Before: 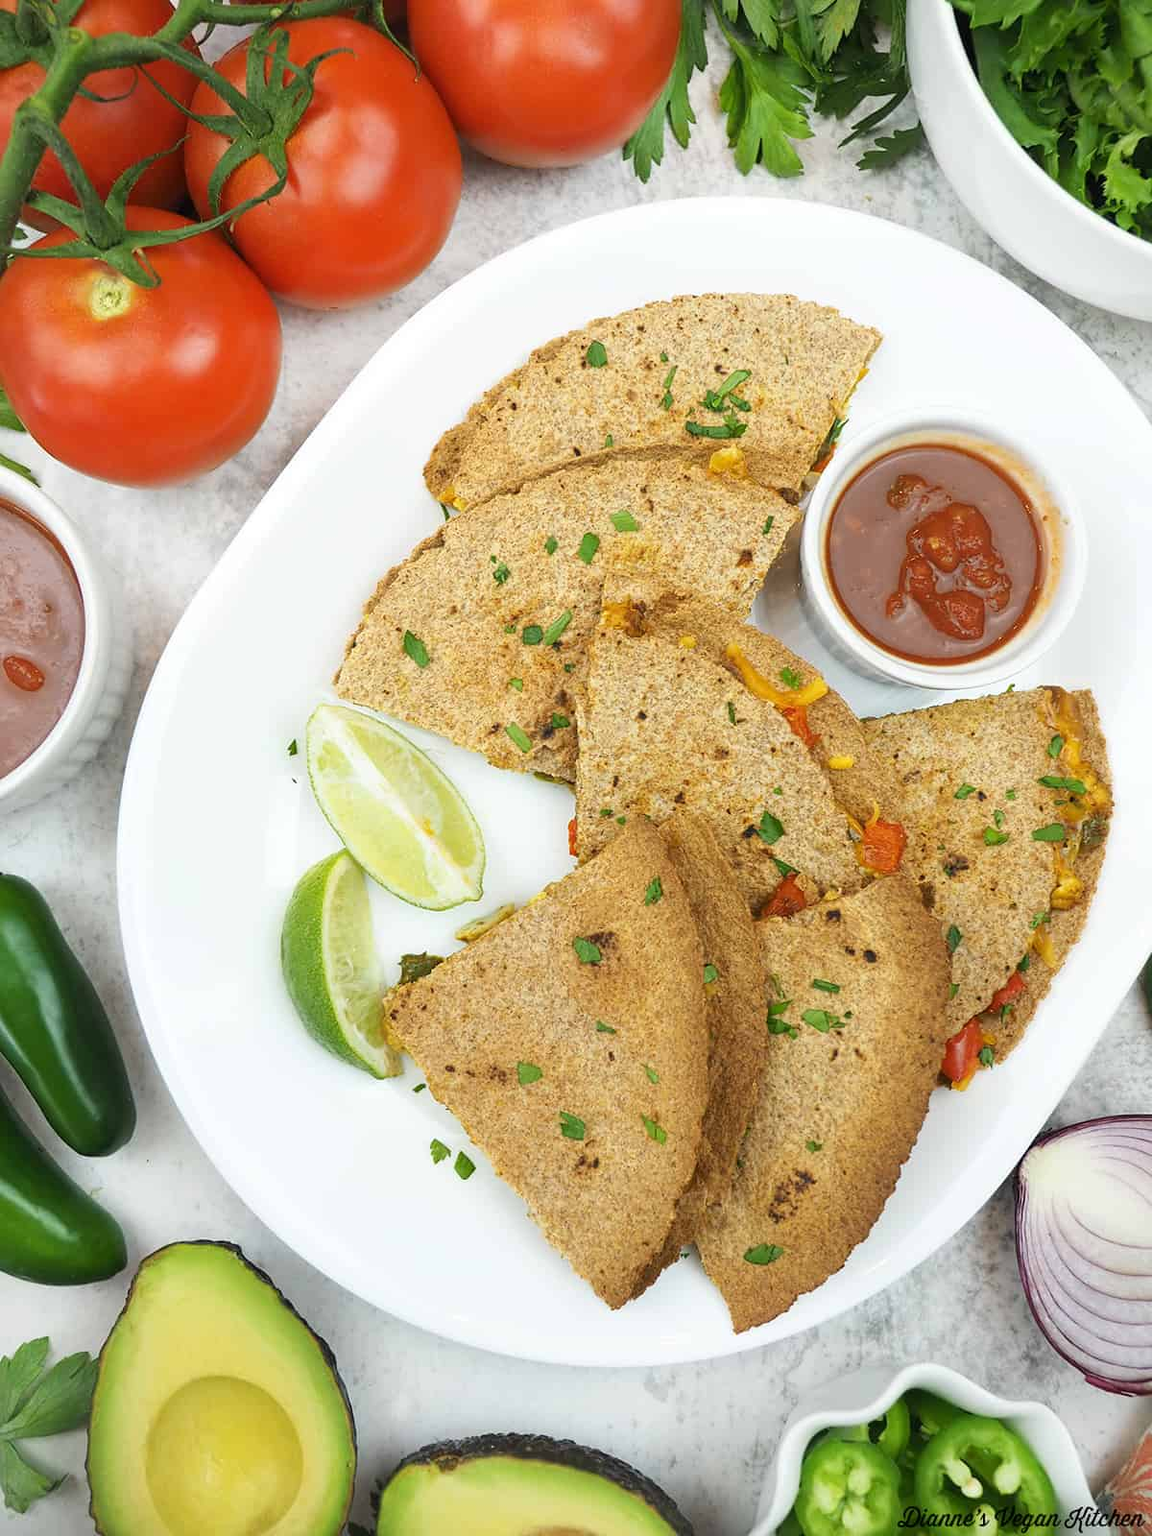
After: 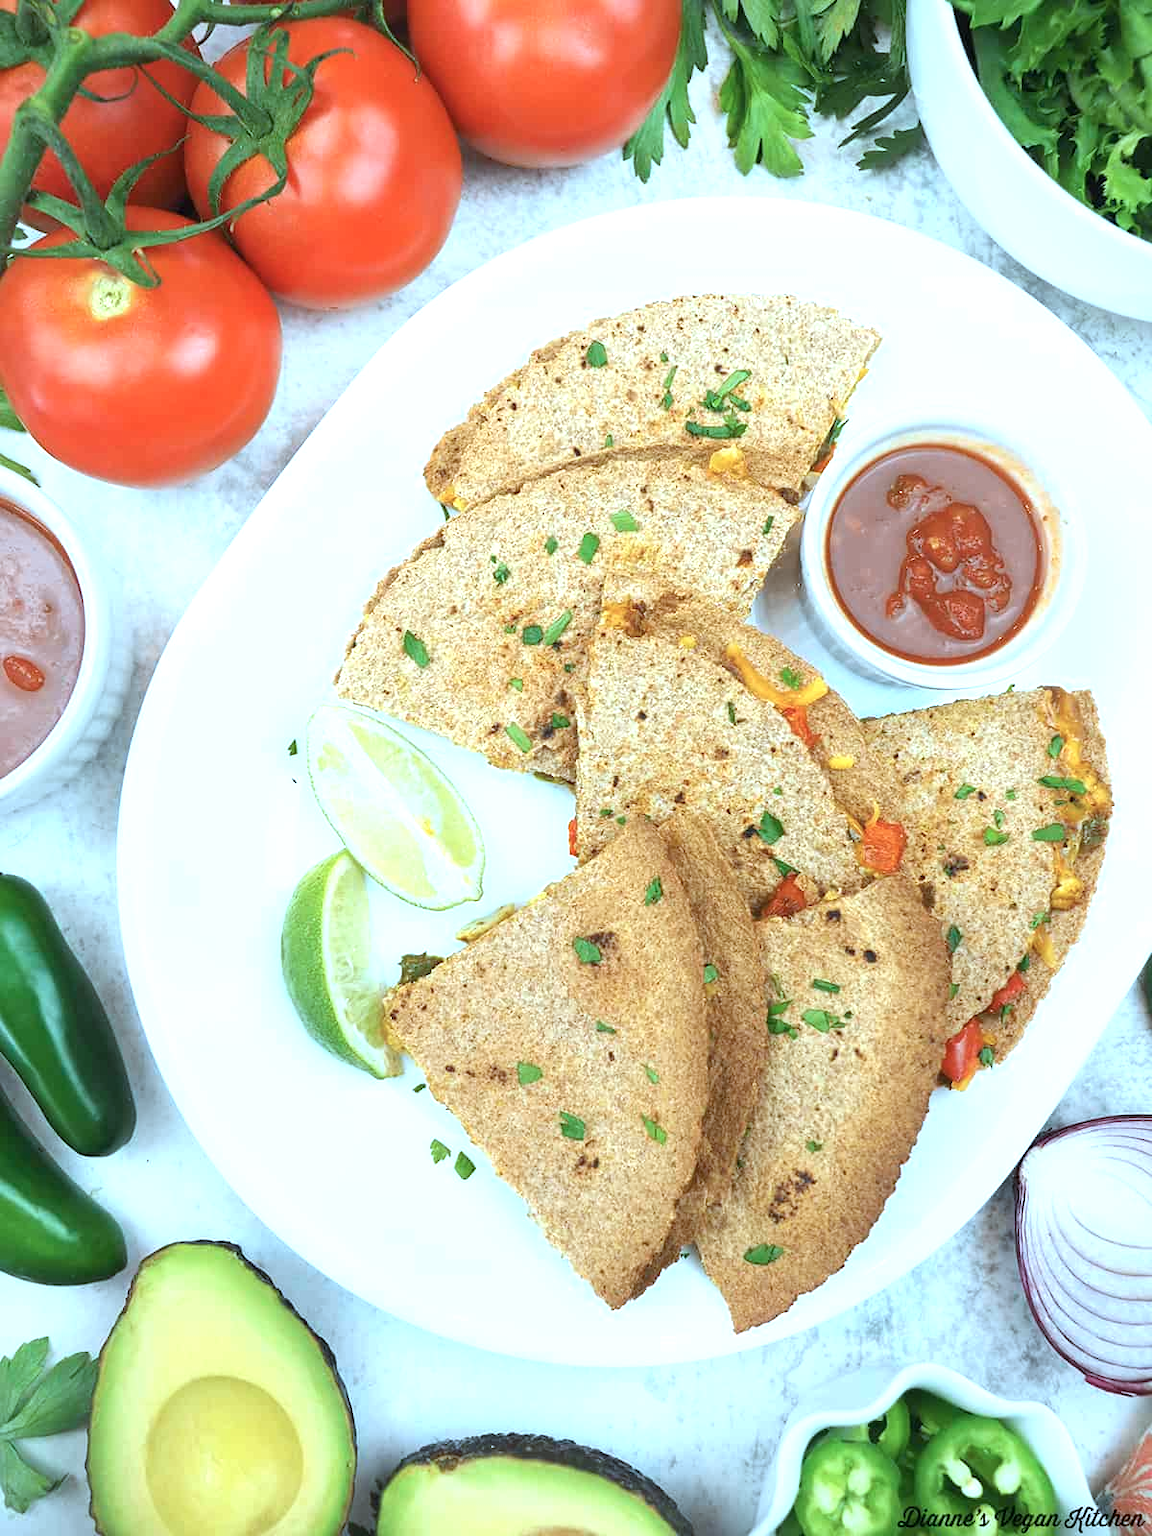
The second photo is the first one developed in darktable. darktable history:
exposure: exposure 0.6 EV, compensate highlight preservation false
color correction: highlights a* -9.73, highlights b* -21.22
